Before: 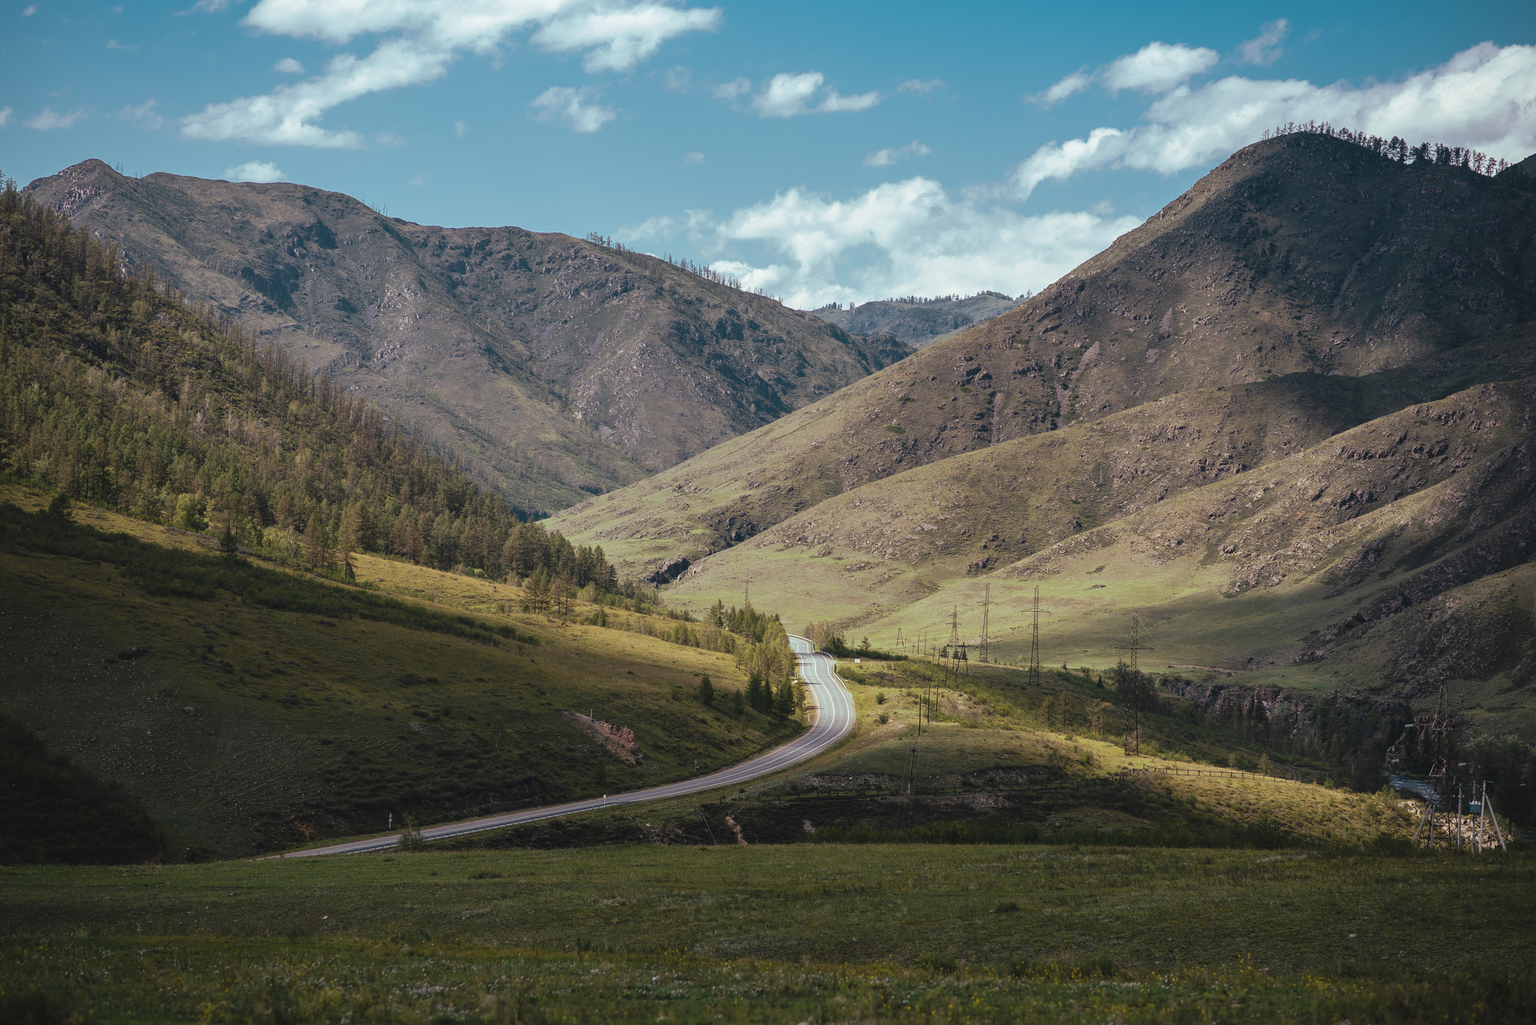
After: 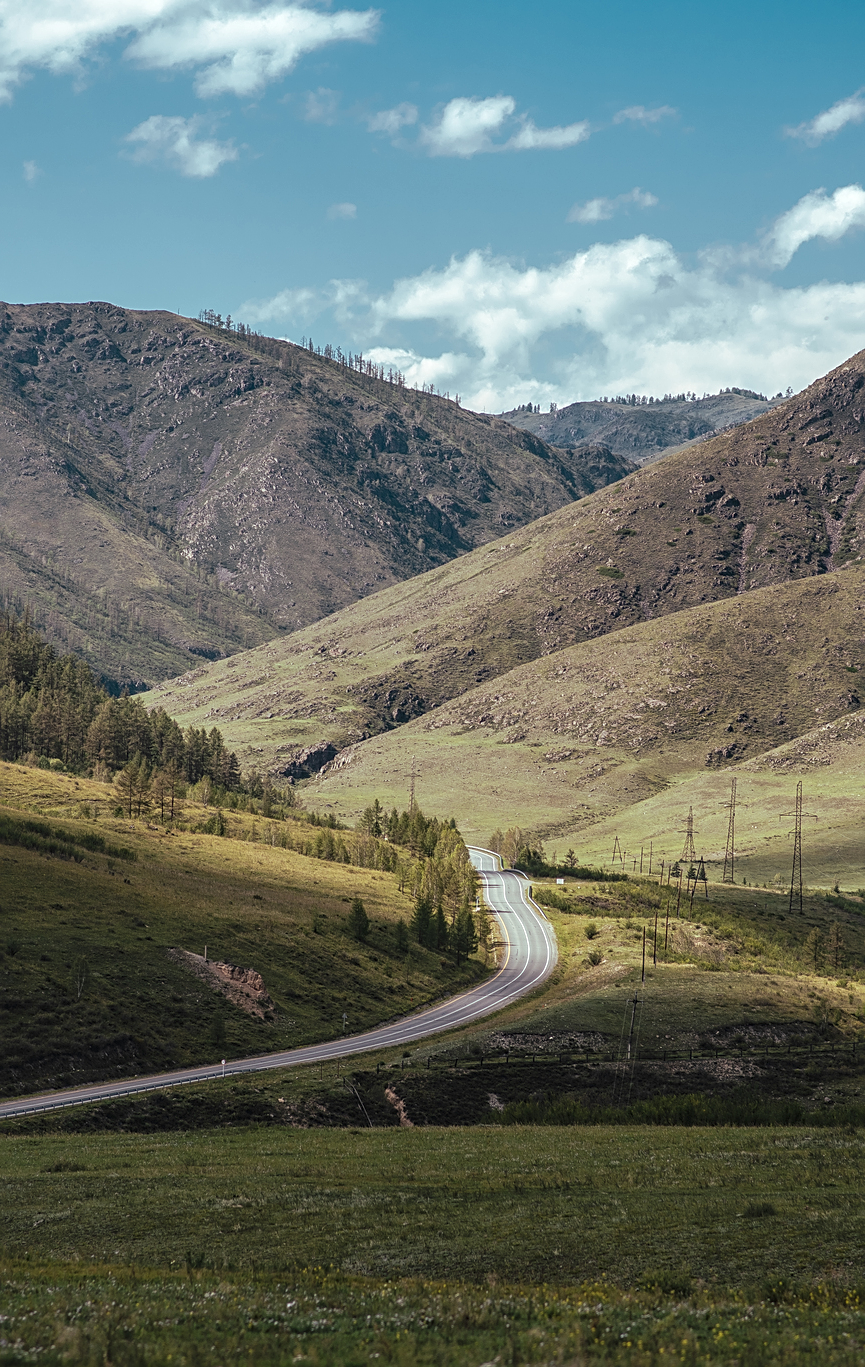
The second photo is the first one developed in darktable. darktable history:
crop: left 28.477%, right 29.255%
sharpen: on, module defaults
local contrast: on, module defaults
